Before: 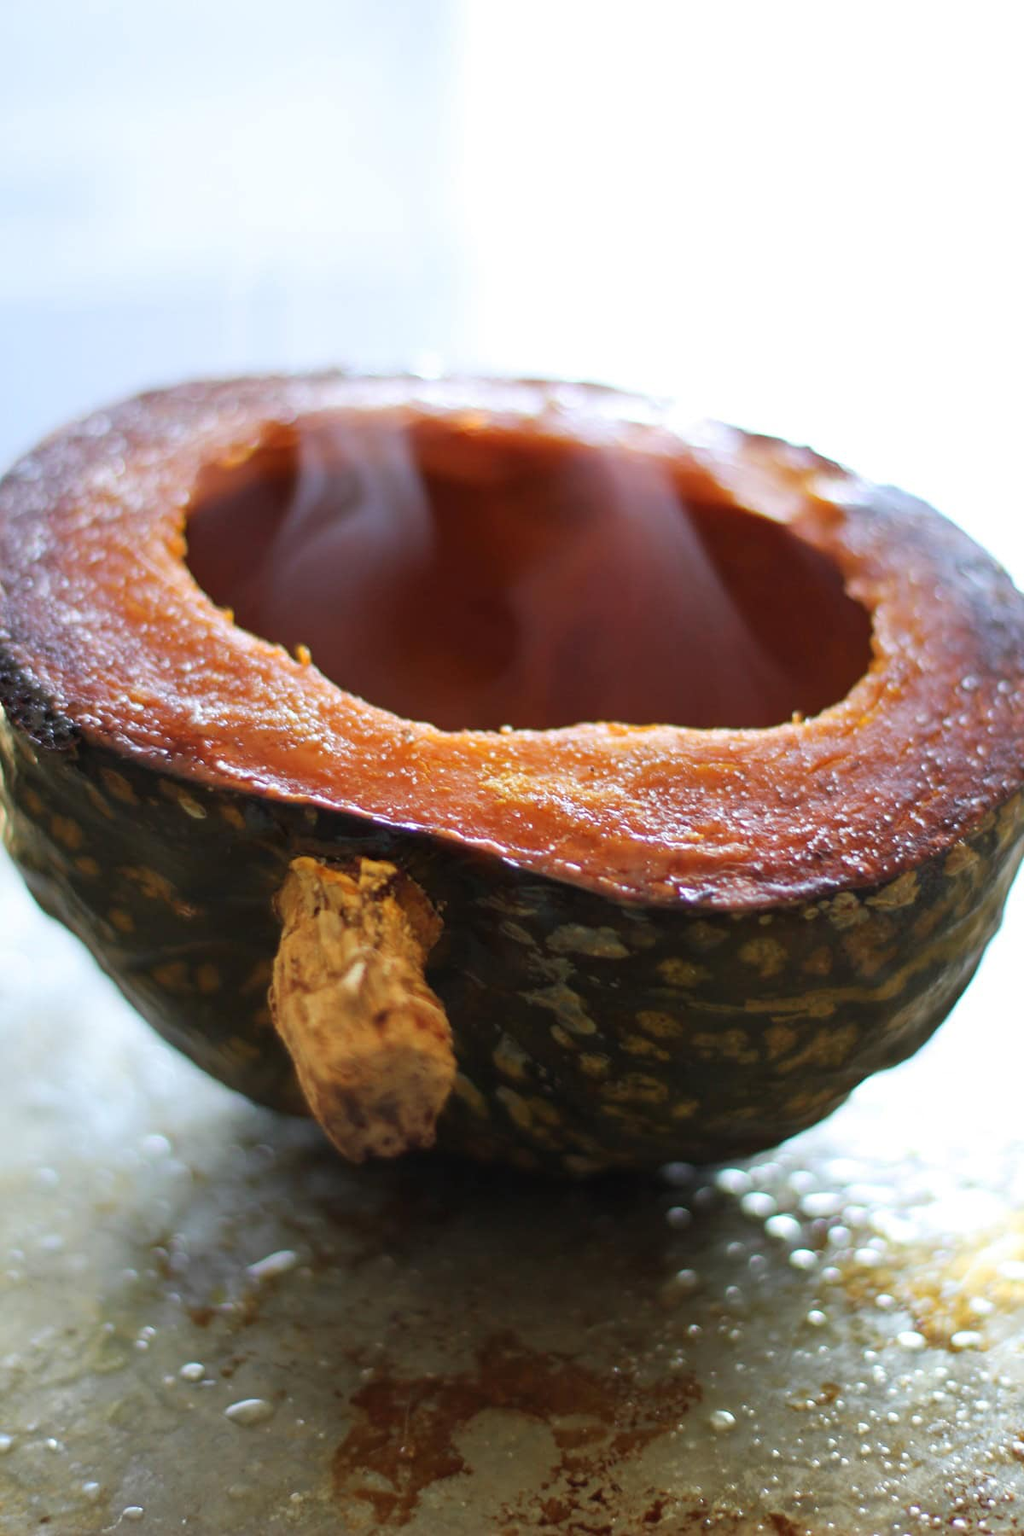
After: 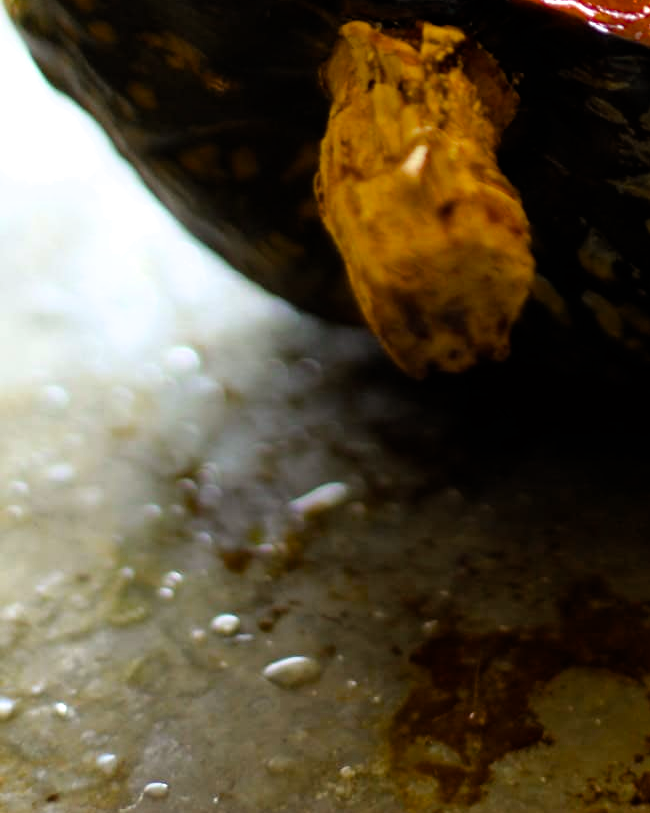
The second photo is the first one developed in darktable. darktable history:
color balance rgb: power › chroma 0.692%, power › hue 60°, highlights gain › chroma 1.123%, highlights gain › hue 60.17°, perceptual saturation grading › global saturation 25.792%, global vibrance 6.839%, saturation formula JzAzBz (2021)
filmic rgb: black relative exposure -8.18 EV, white relative exposure 2.2 EV, target white luminance 99.885%, hardness 7.1, latitude 74.28%, contrast 1.317, highlights saturation mix -2.87%, shadows ↔ highlights balance 29.87%, color science v6 (2022)
crop and rotate: top 54.633%, right 45.768%, bottom 0.155%
